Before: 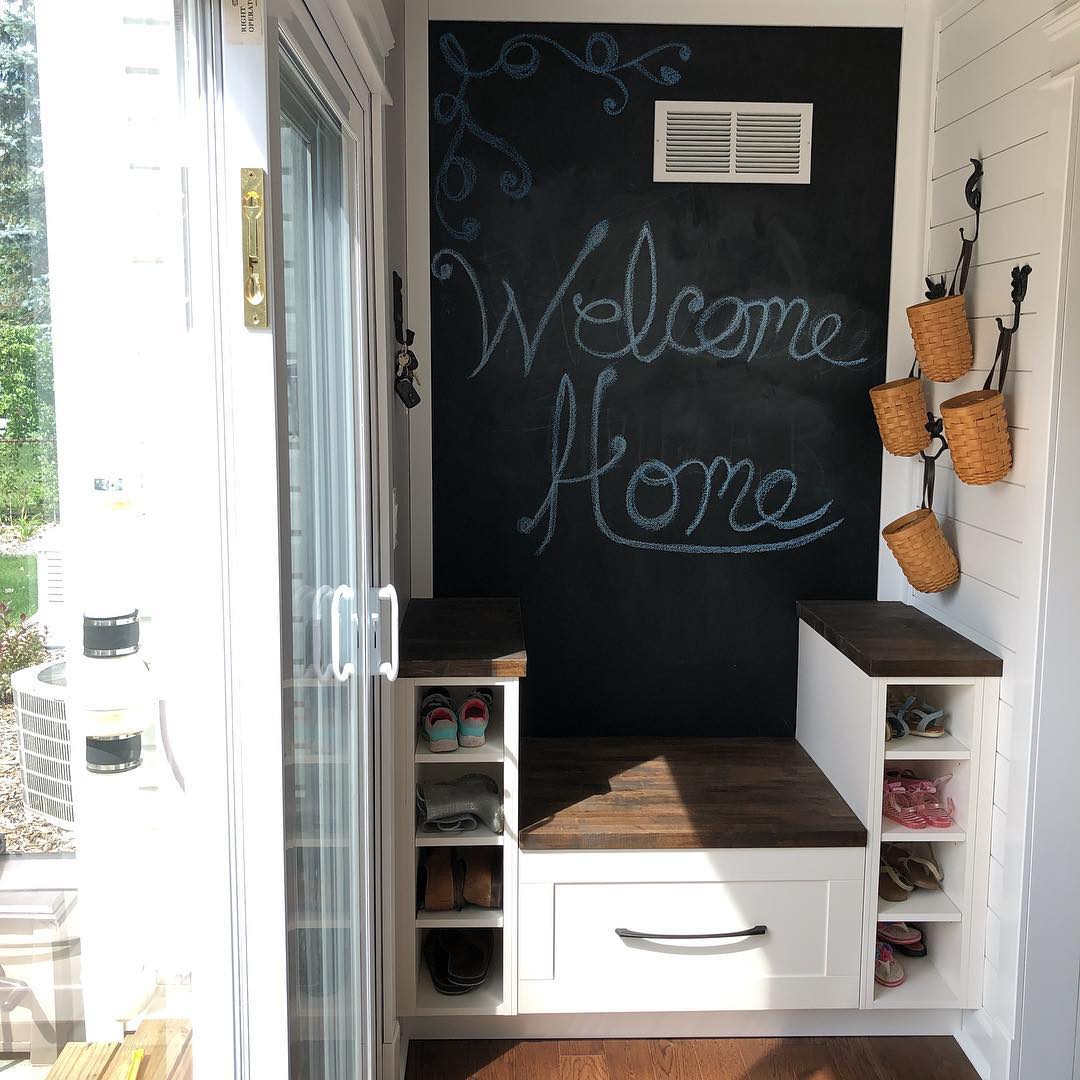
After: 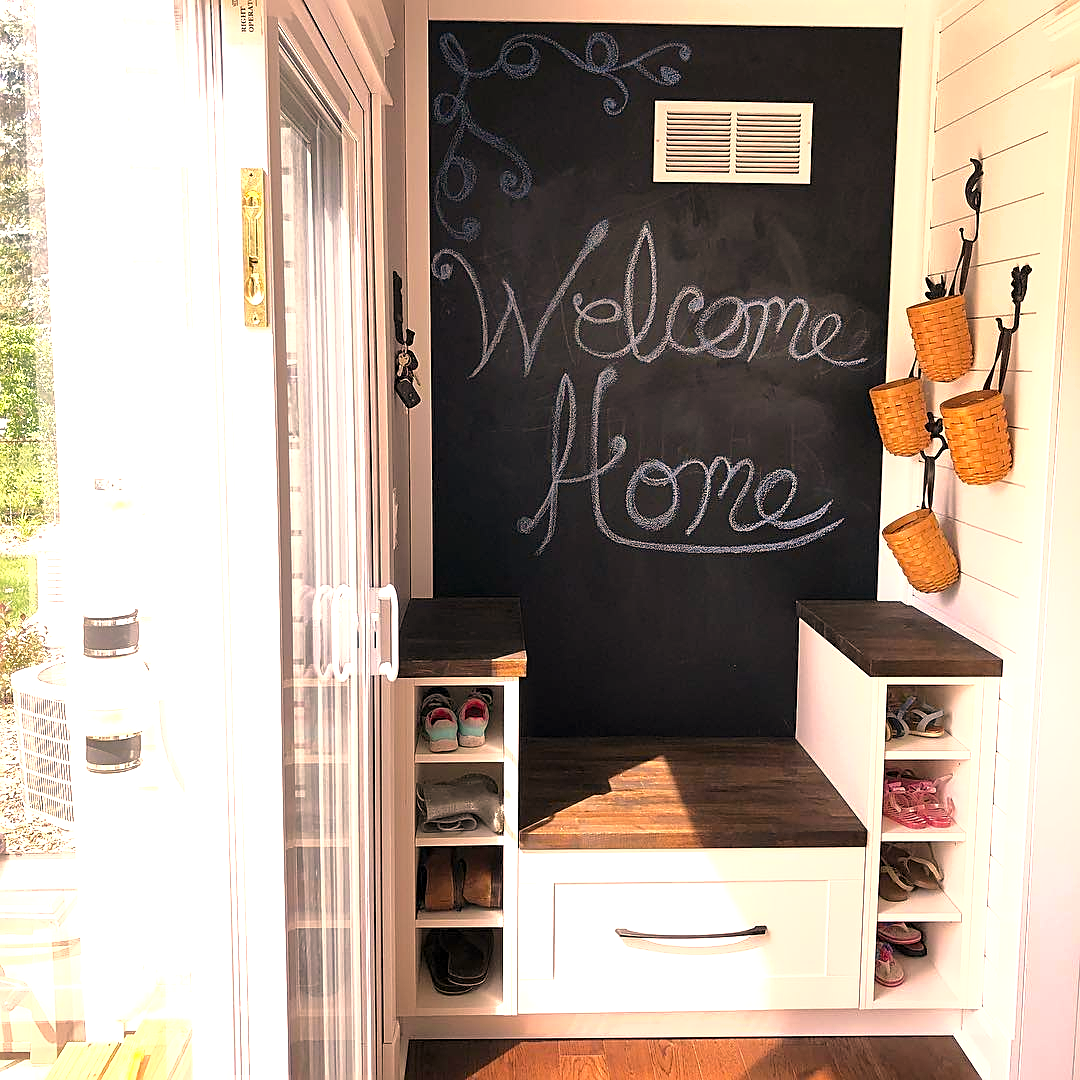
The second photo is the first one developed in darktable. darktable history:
white balance: emerald 1
levels: levels [0, 0.476, 0.951]
shadows and highlights: shadows -20, white point adjustment -2, highlights -35
exposure: exposure 1.061 EV, compensate highlight preservation false
sharpen: on, module defaults
color correction: highlights a* 21.16, highlights b* 19.61
